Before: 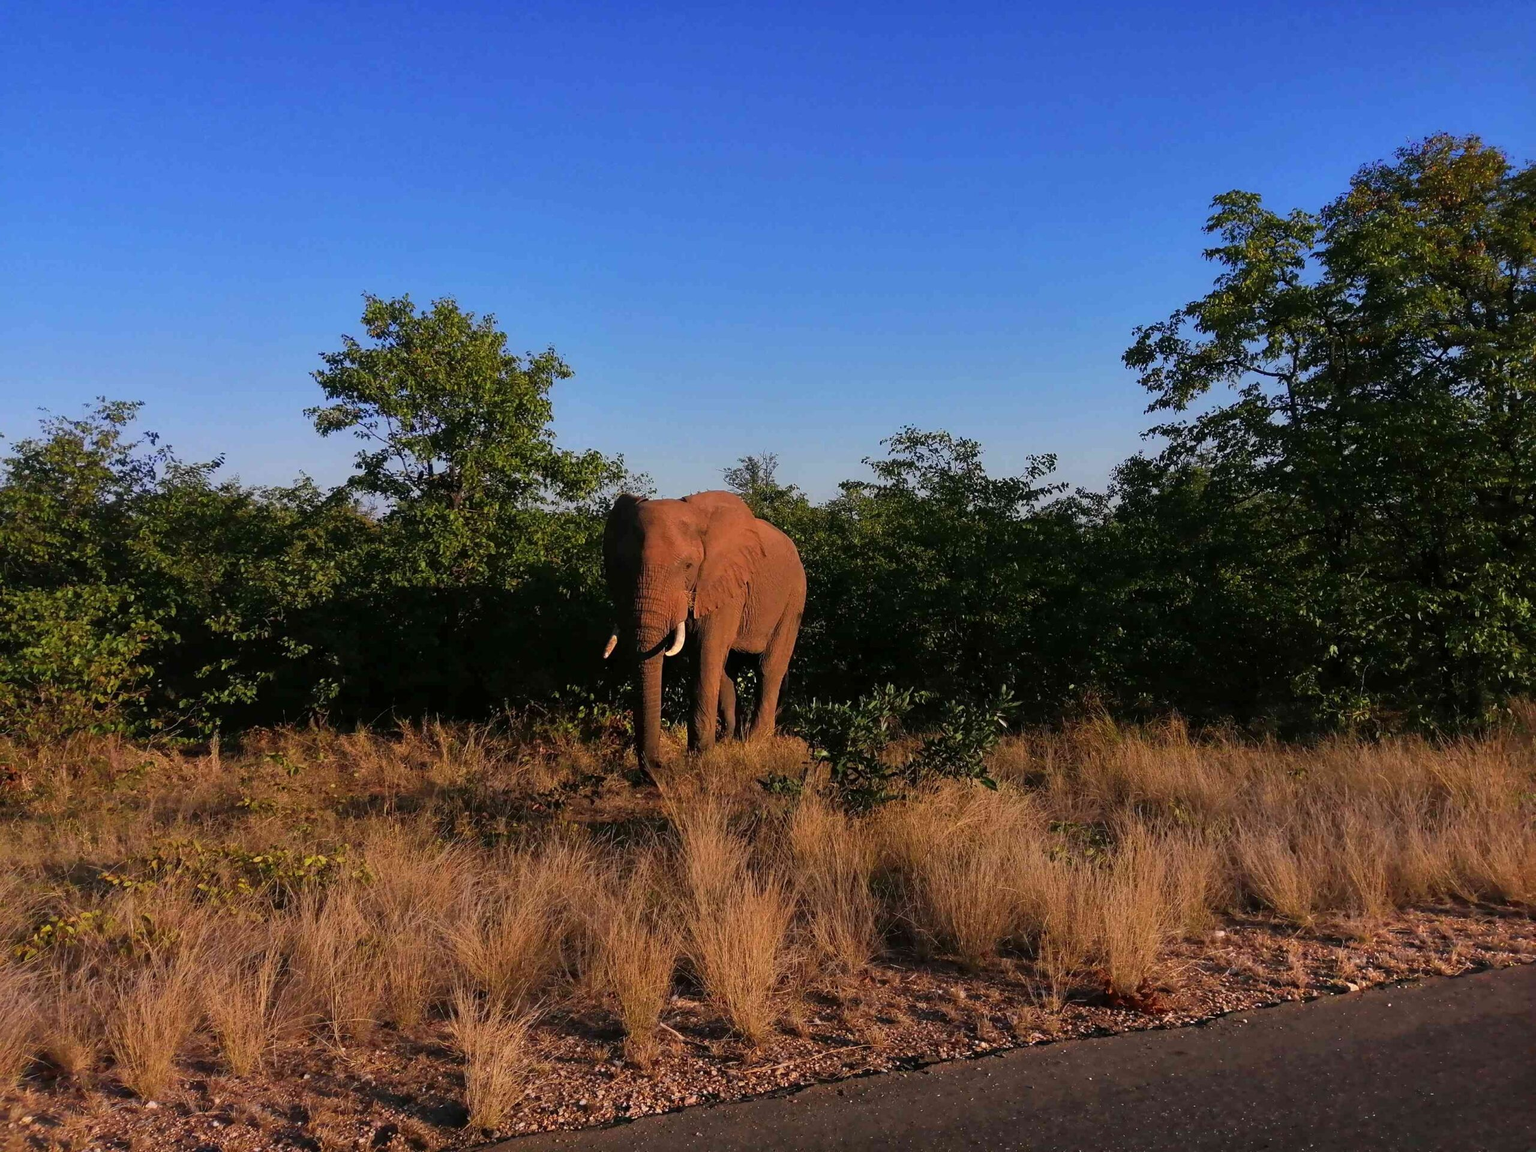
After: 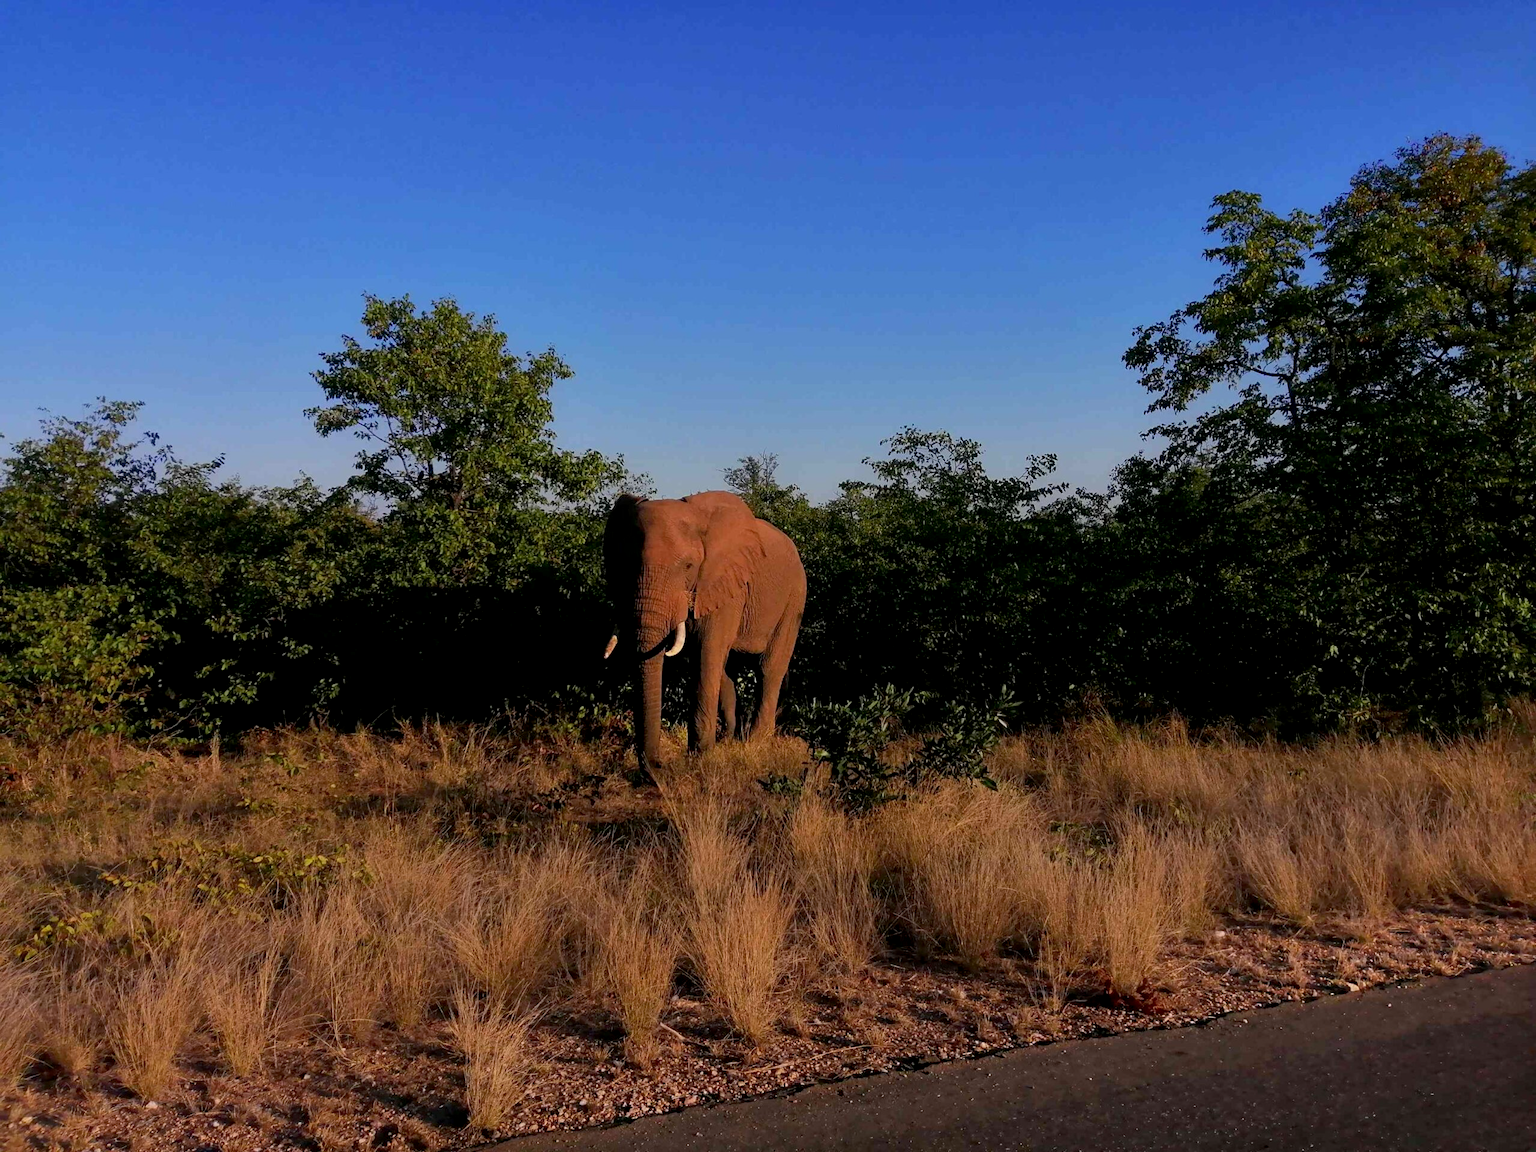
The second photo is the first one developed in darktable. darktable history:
exposure: black level correction 0.006, exposure -0.22 EV, compensate highlight preservation false
